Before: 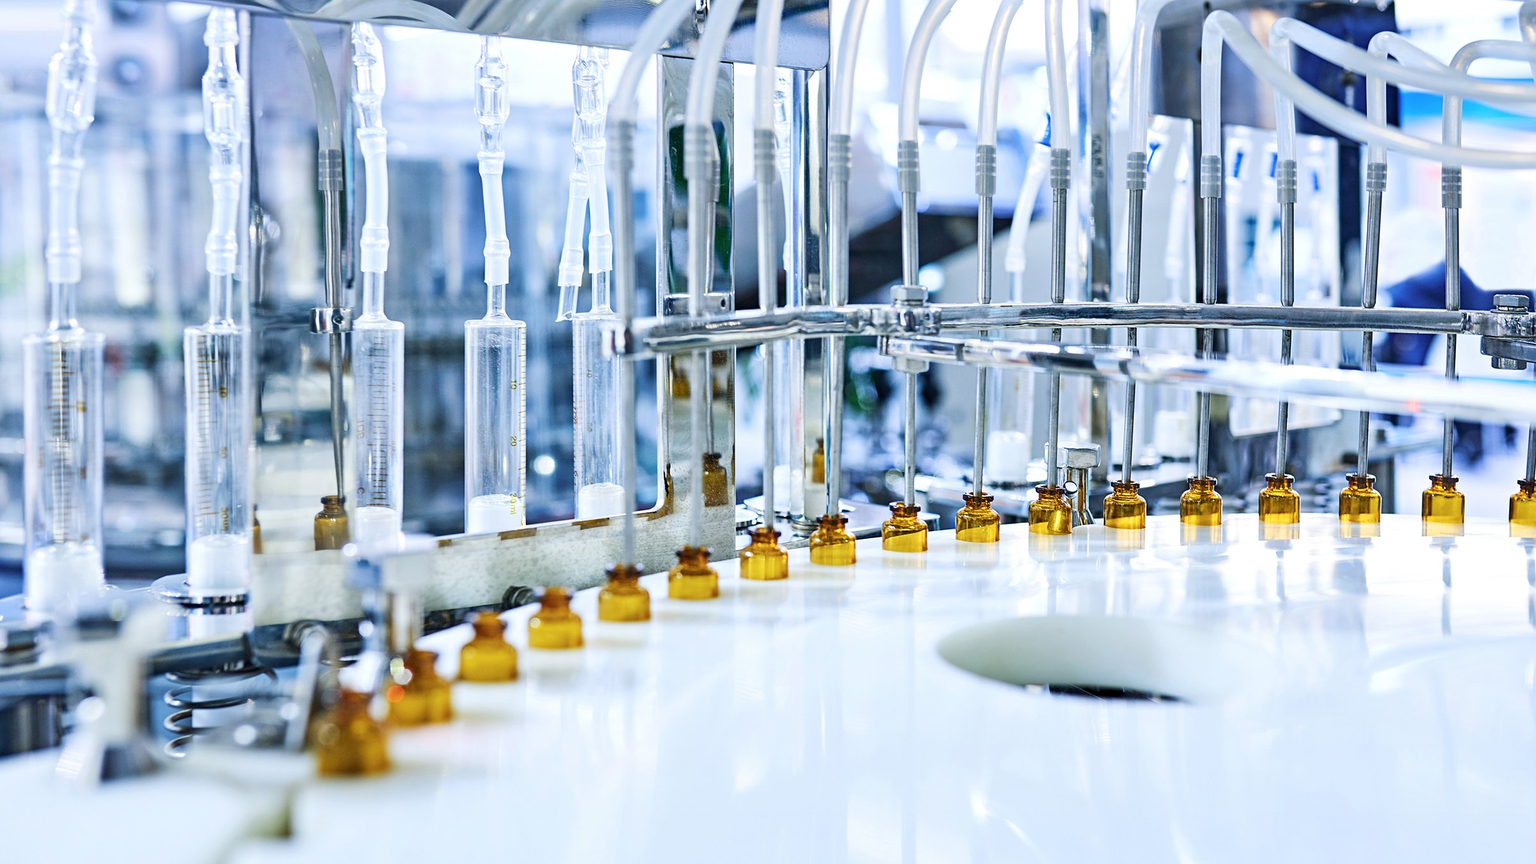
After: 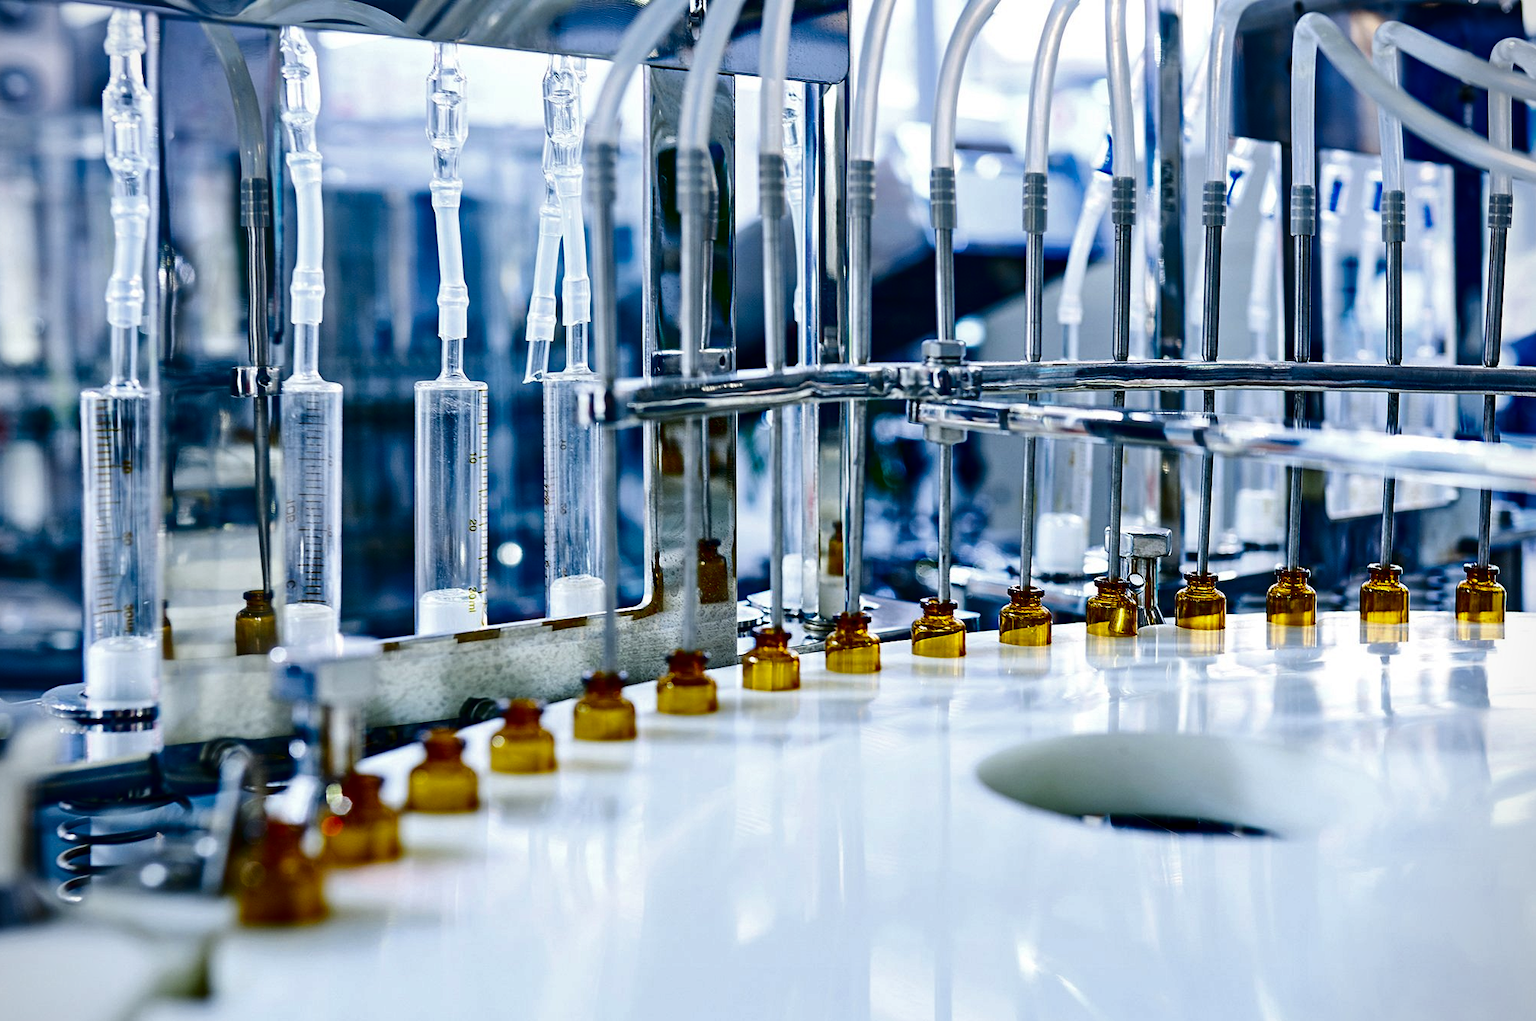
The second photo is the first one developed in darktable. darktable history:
crop: left 7.598%, right 7.873%
contrast brightness saturation: contrast 0.09, brightness -0.59, saturation 0.17
vignetting: fall-off start 92.6%, brightness -0.52, saturation -0.51, center (-0.012, 0)
